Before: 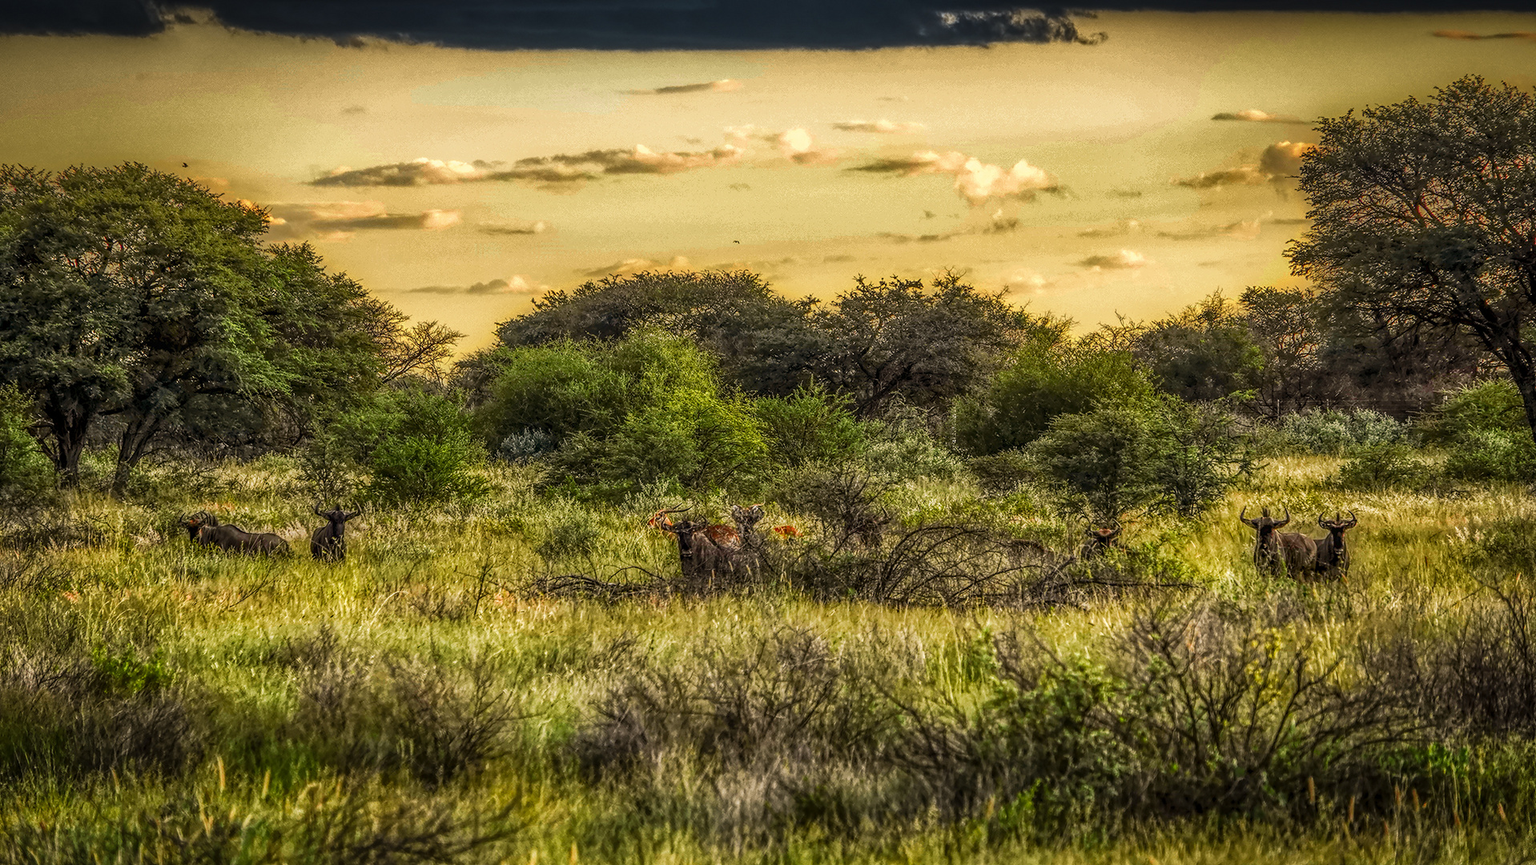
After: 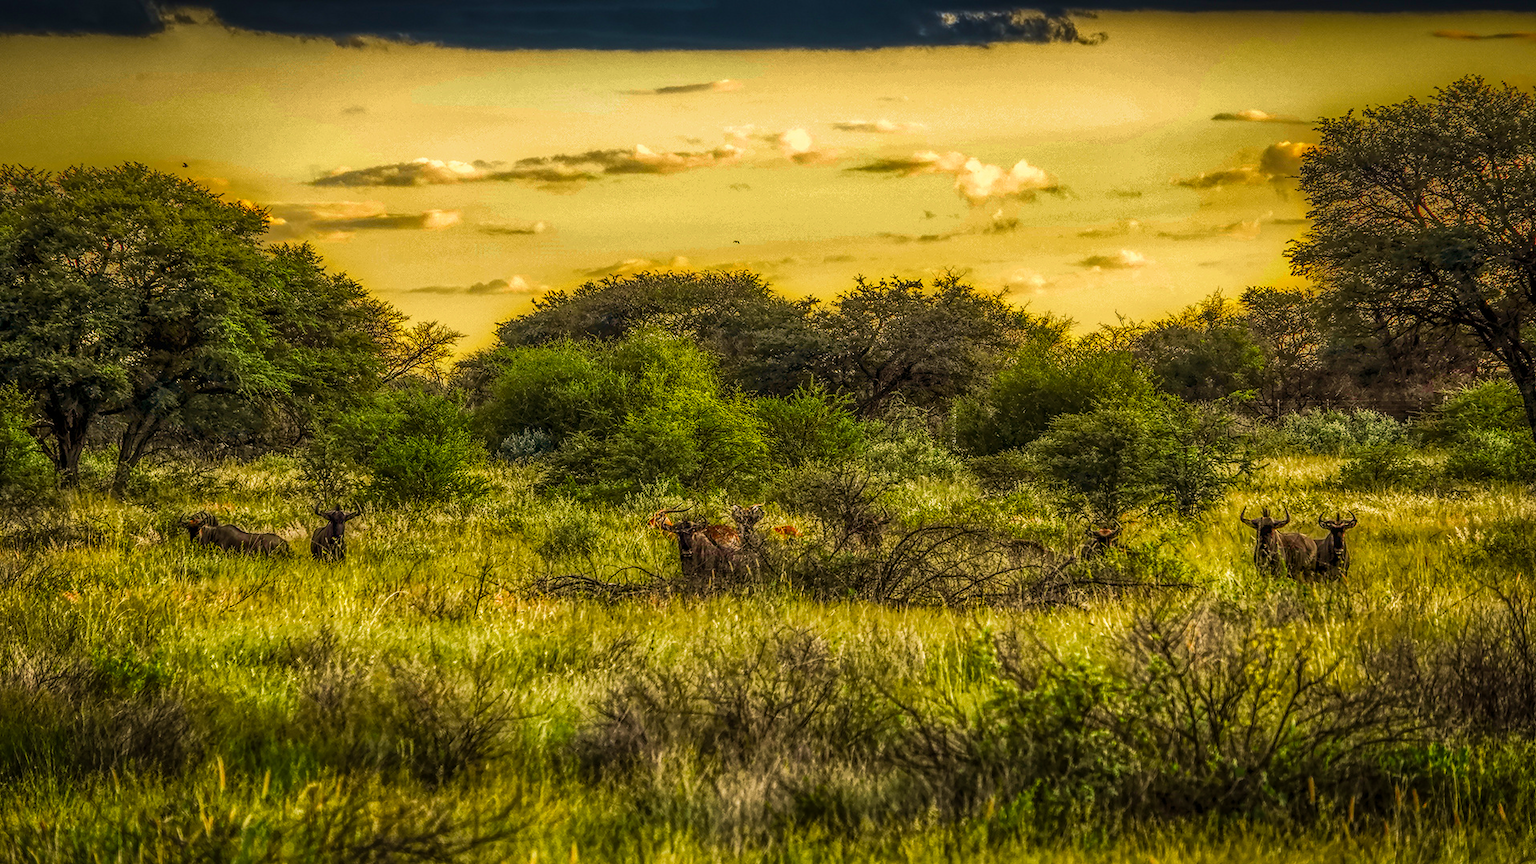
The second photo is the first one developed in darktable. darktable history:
exposure: compensate highlight preservation false
velvia: strength 45%
color balance rgb: perceptual saturation grading › global saturation 30%, global vibrance 20%
contrast brightness saturation: saturation -0.1
